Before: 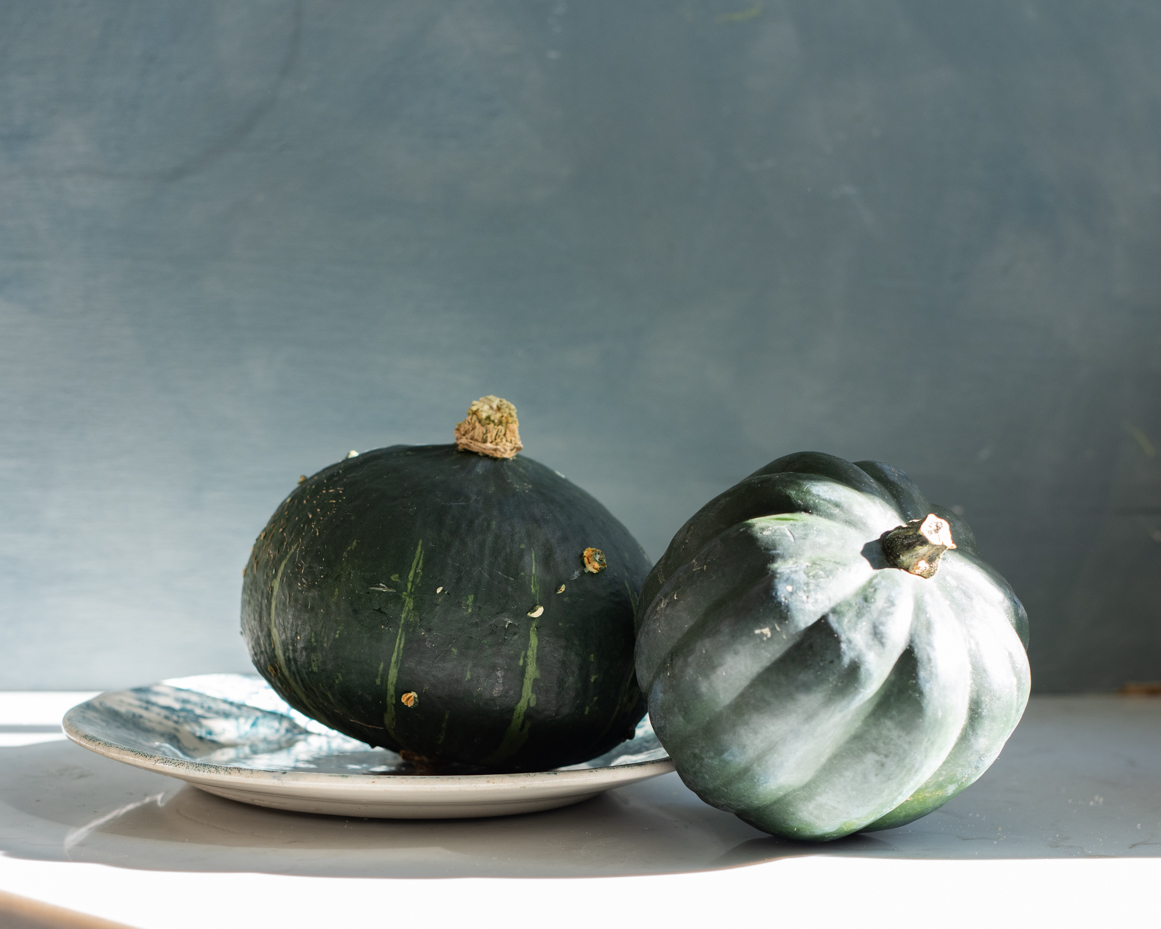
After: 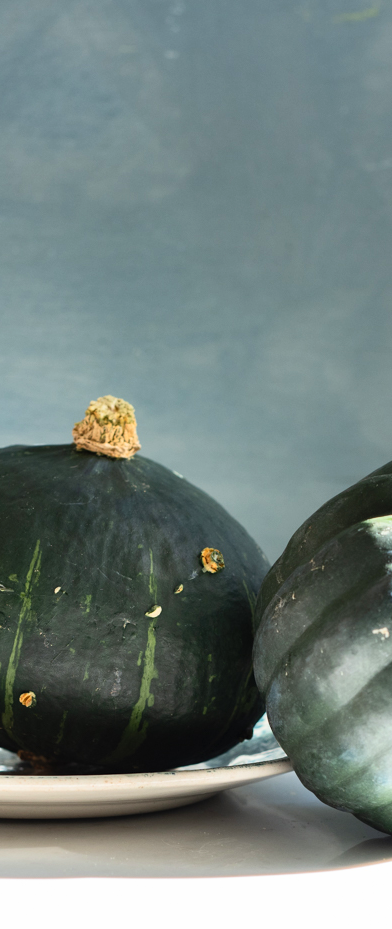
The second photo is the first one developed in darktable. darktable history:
crop: left 32.93%, right 33.261%
contrast brightness saturation: contrast 0.204, brightness 0.17, saturation 0.218
